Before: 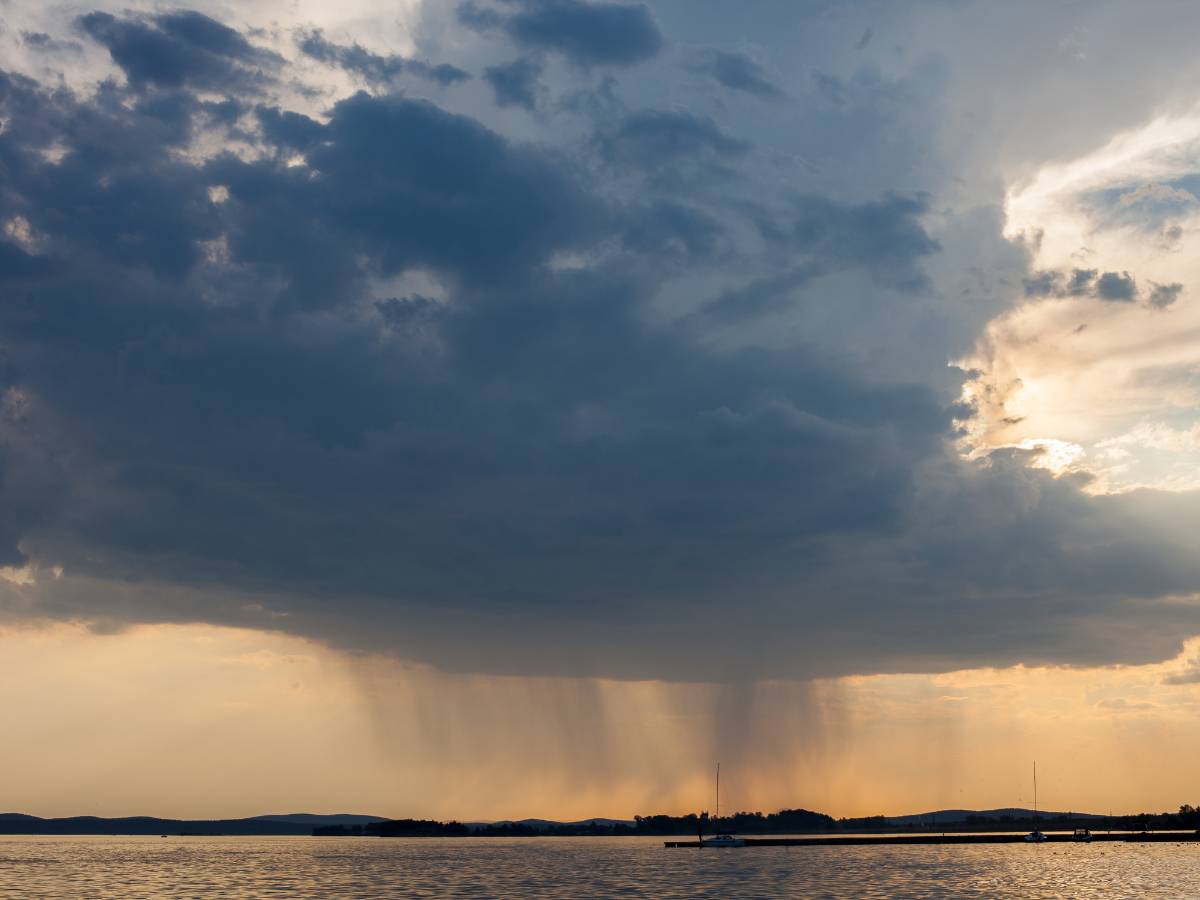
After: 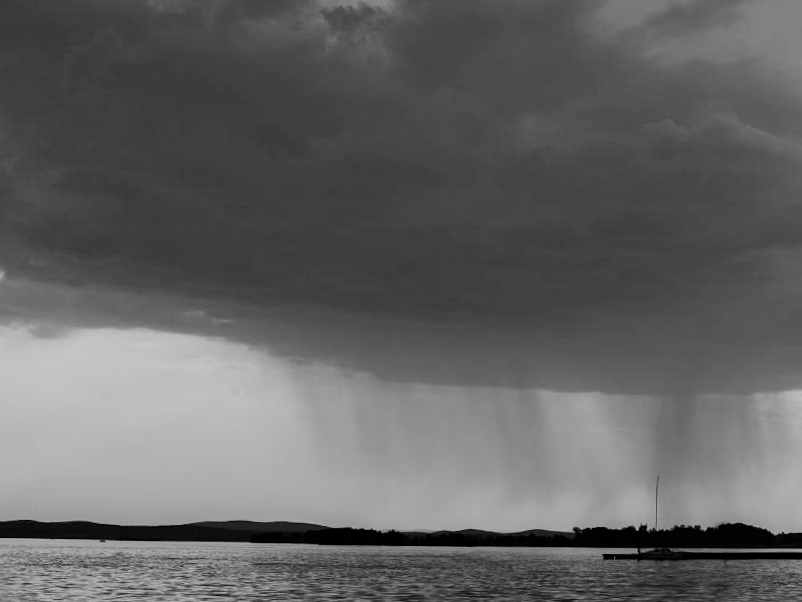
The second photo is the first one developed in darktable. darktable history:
crop and rotate: angle -0.82°, left 3.85%, top 31.828%, right 27.992%
filmic rgb: black relative exposure -7.65 EV, white relative exposure 4.56 EV, hardness 3.61, color science v6 (2022)
monochrome: on, module defaults
tone equalizer: -8 EV -0.417 EV, -7 EV -0.389 EV, -6 EV -0.333 EV, -5 EV -0.222 EV, -3 EV 0.222 EV, -2 EV 0.333 EV, -1 EV 0.389 EV, +0 EV 0.417 EV, edges refinement/feathering 500, mask exposure compensation -1.57 EV, preserve details no
